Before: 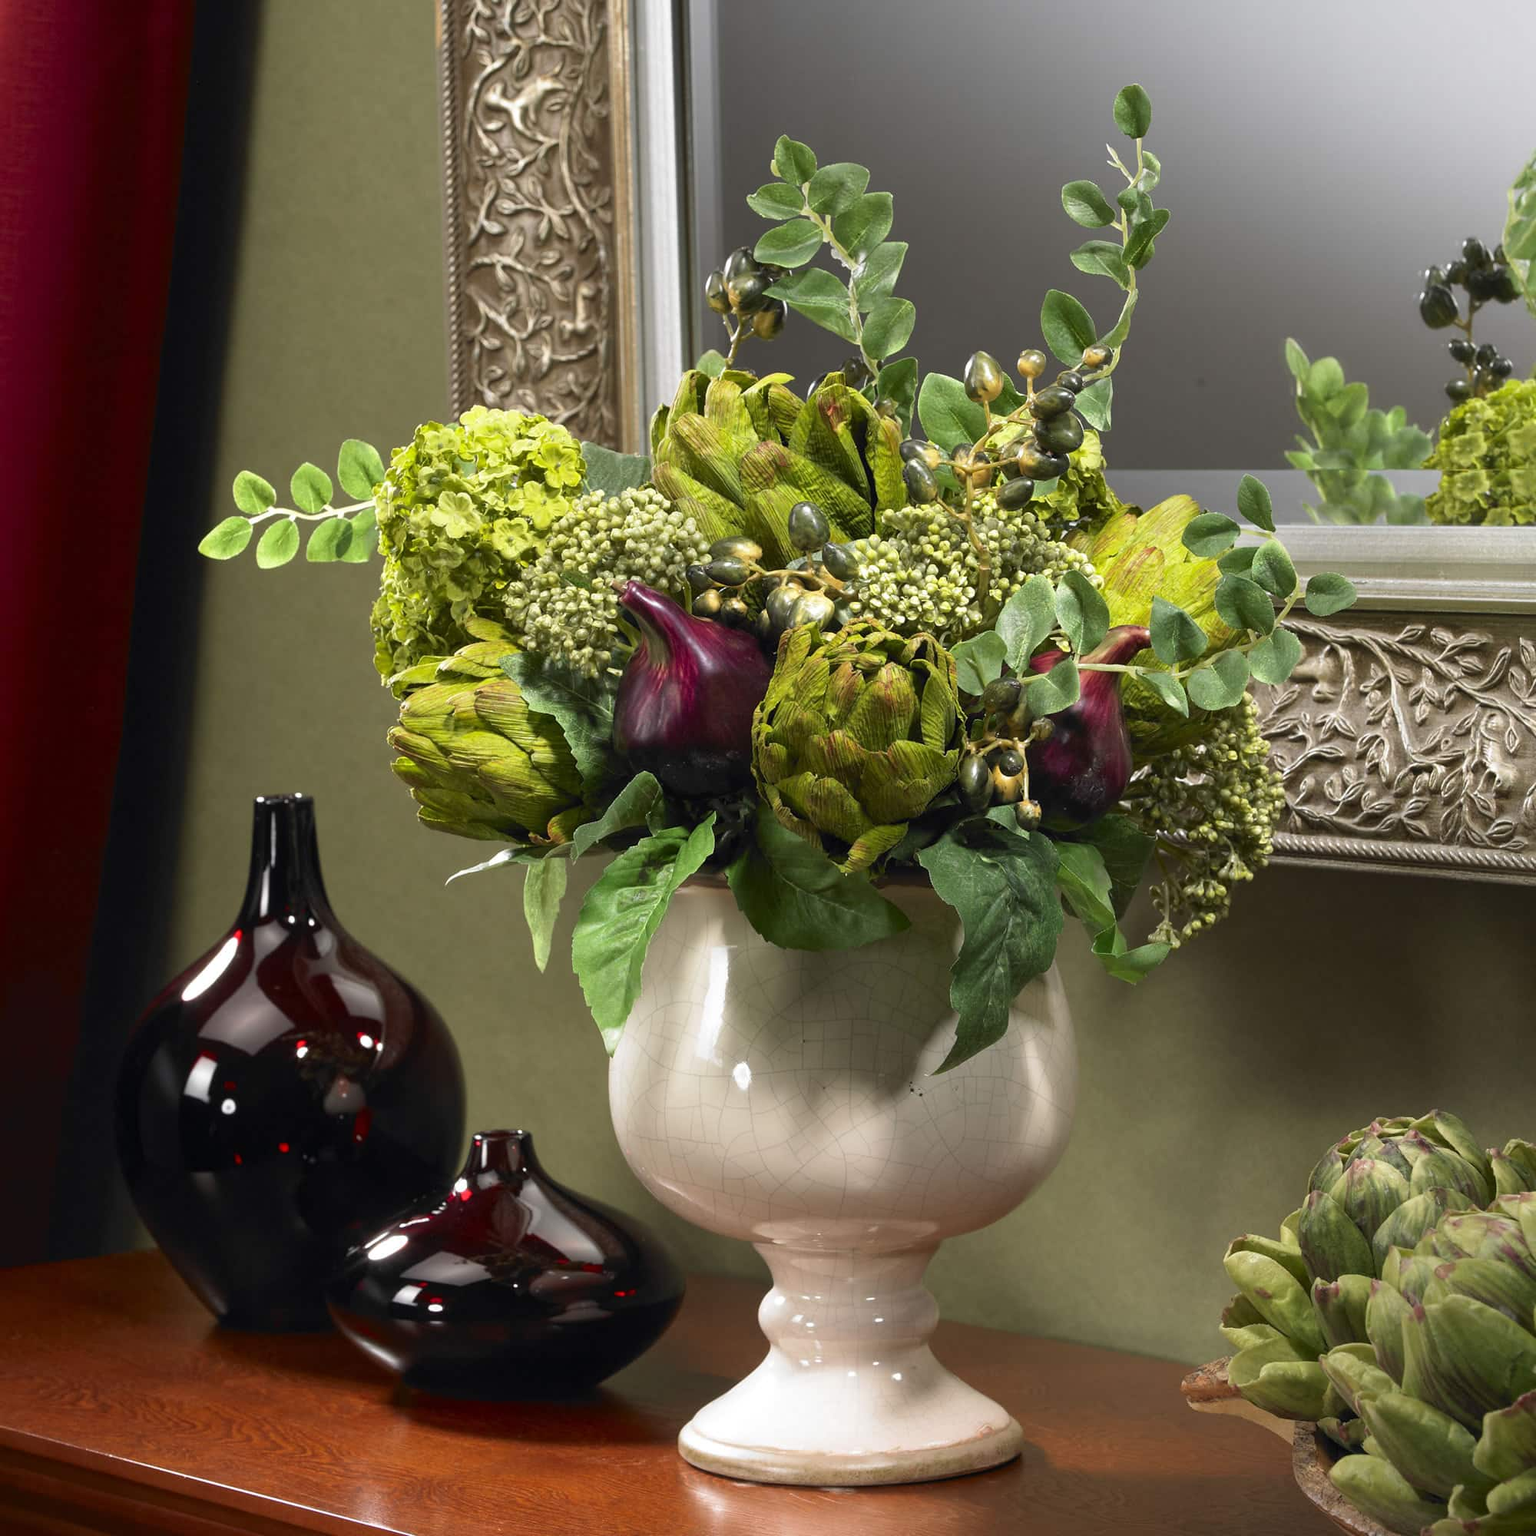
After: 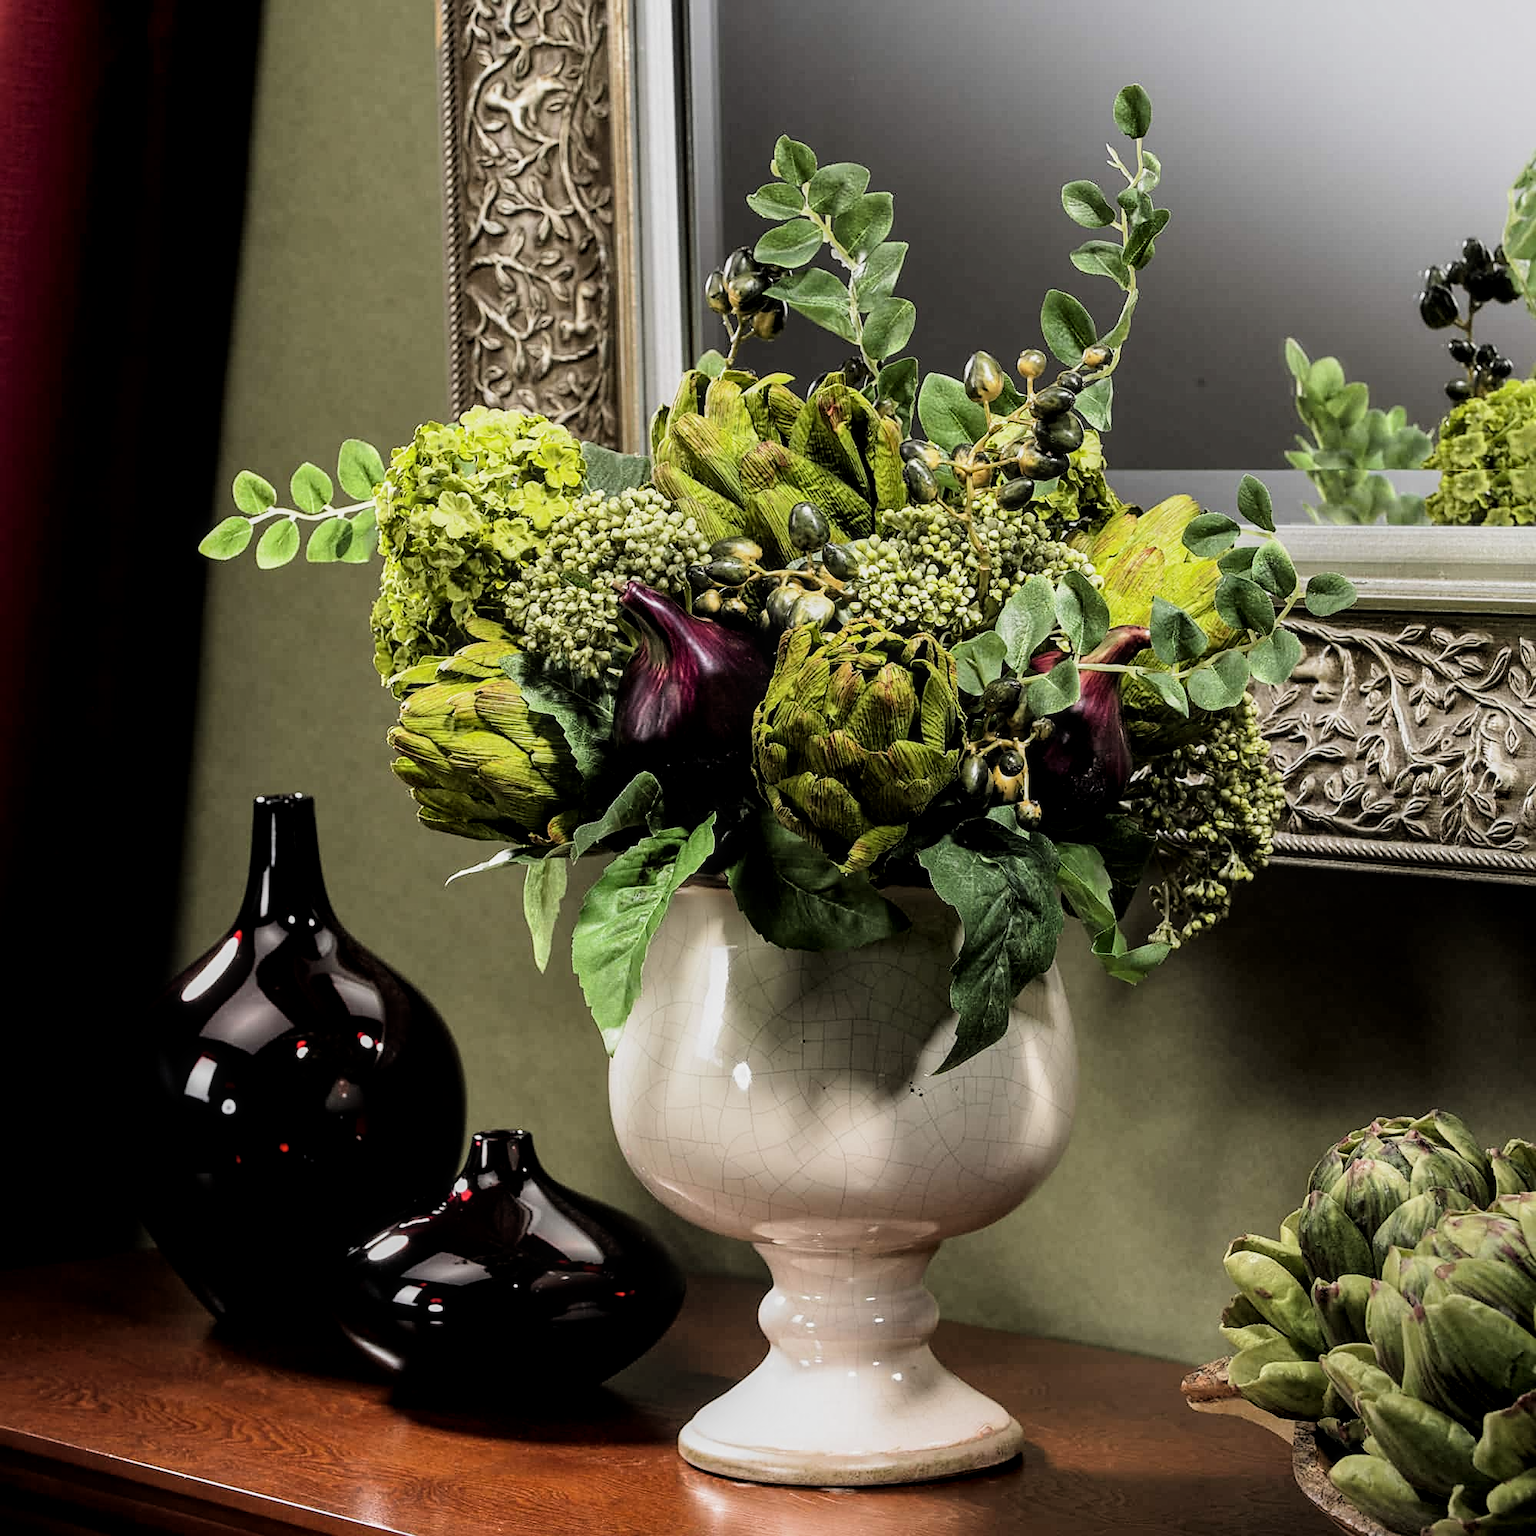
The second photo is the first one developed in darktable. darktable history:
local contrast: on, module defaults
sharpen: on, module defaults
filmic rgb: black relative exposure -5.07 EV, white relative exposure 3.96 EV, hardness 2.9, contrast 1.411, highlights saturation mix -21.16%
